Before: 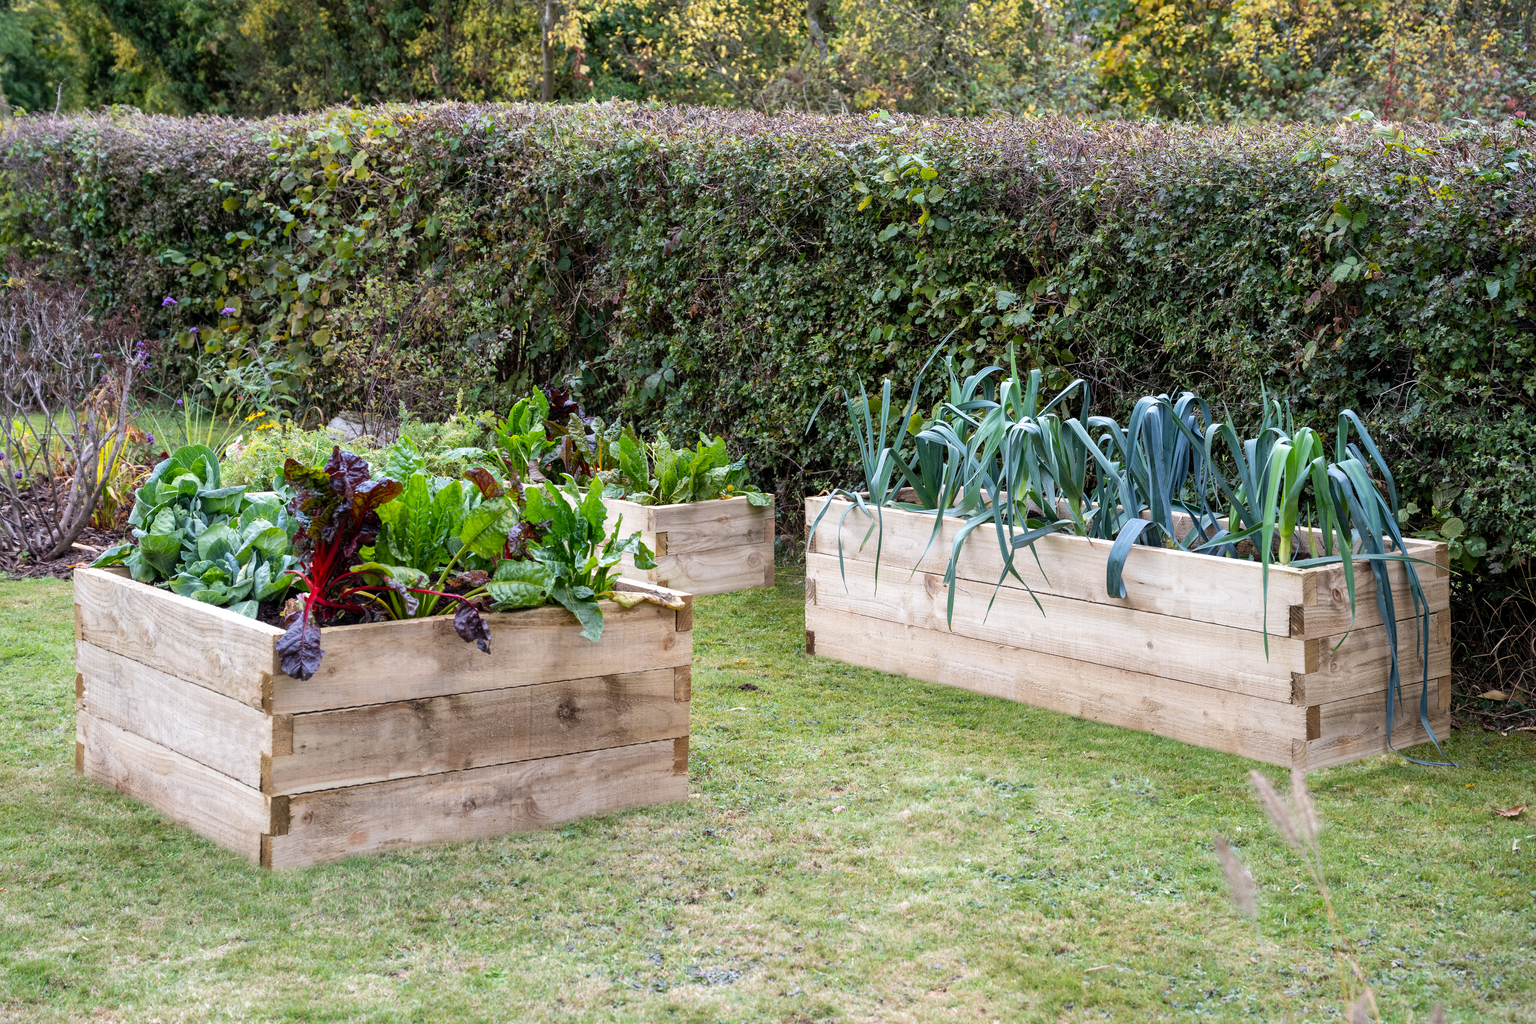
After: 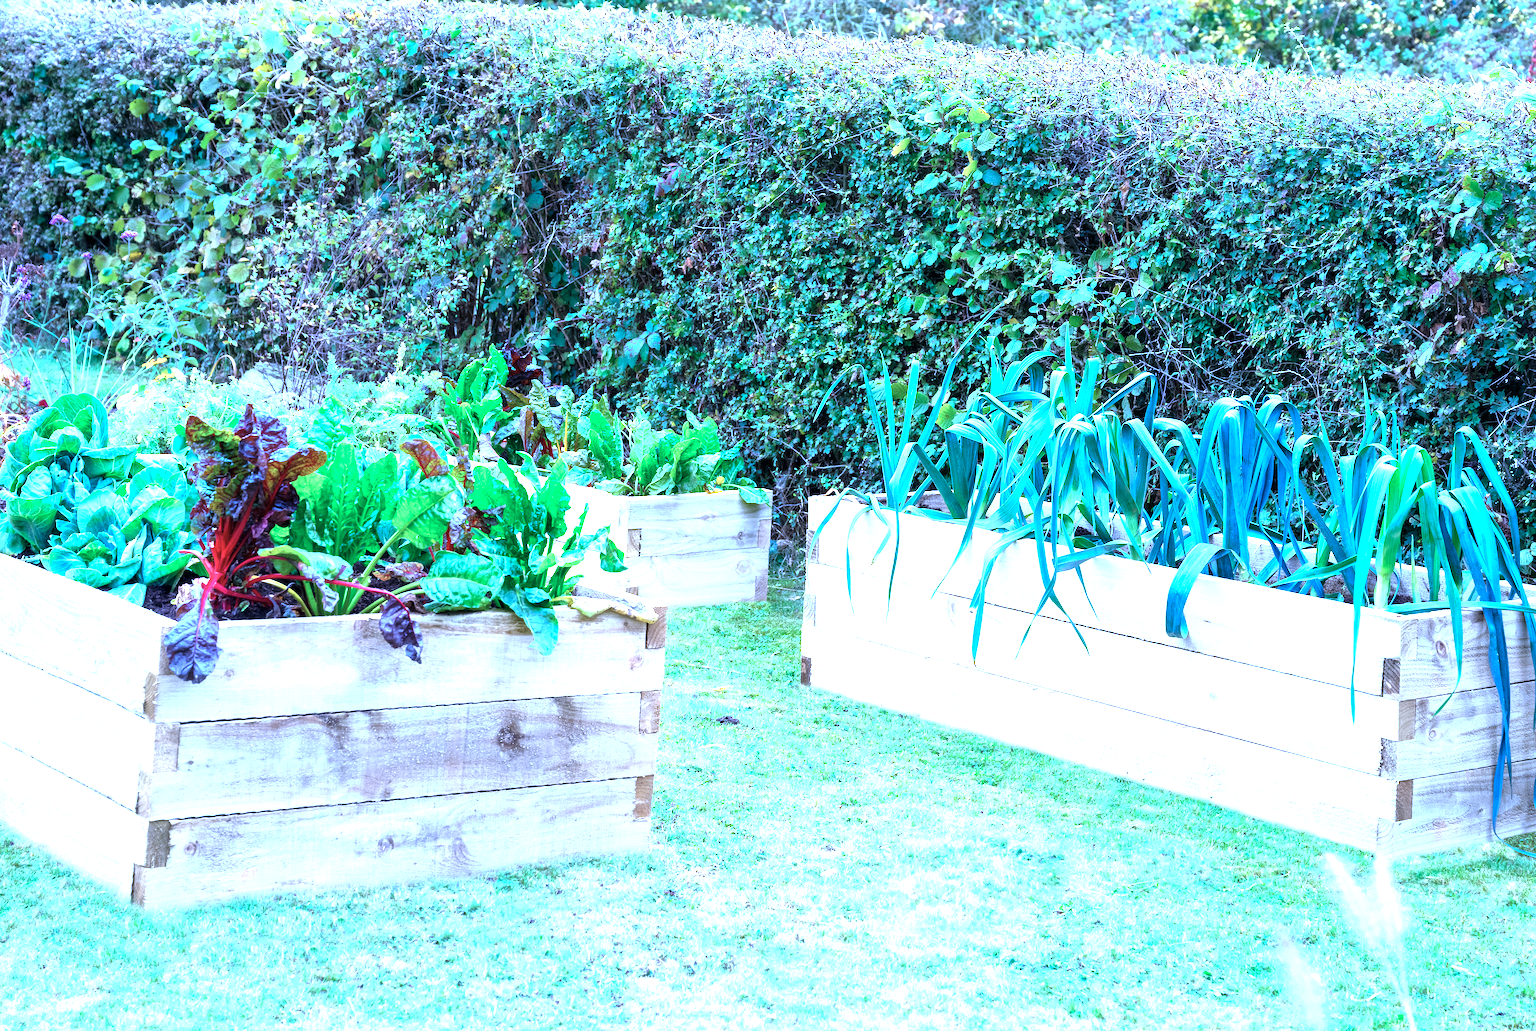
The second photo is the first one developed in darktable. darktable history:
exposure: black level correction 0, exposure 1.706 EV, compensate highlight preservation false
crop and rotate: angle -3.13°, left 5.341%, top 5.16%, right 4.771%, bottom 4.261%
color calibration: illuminant as shot in camera, x 0.443, y 0.414, temperature 2875.89 K, saturation algorithm version 1 (2020)
